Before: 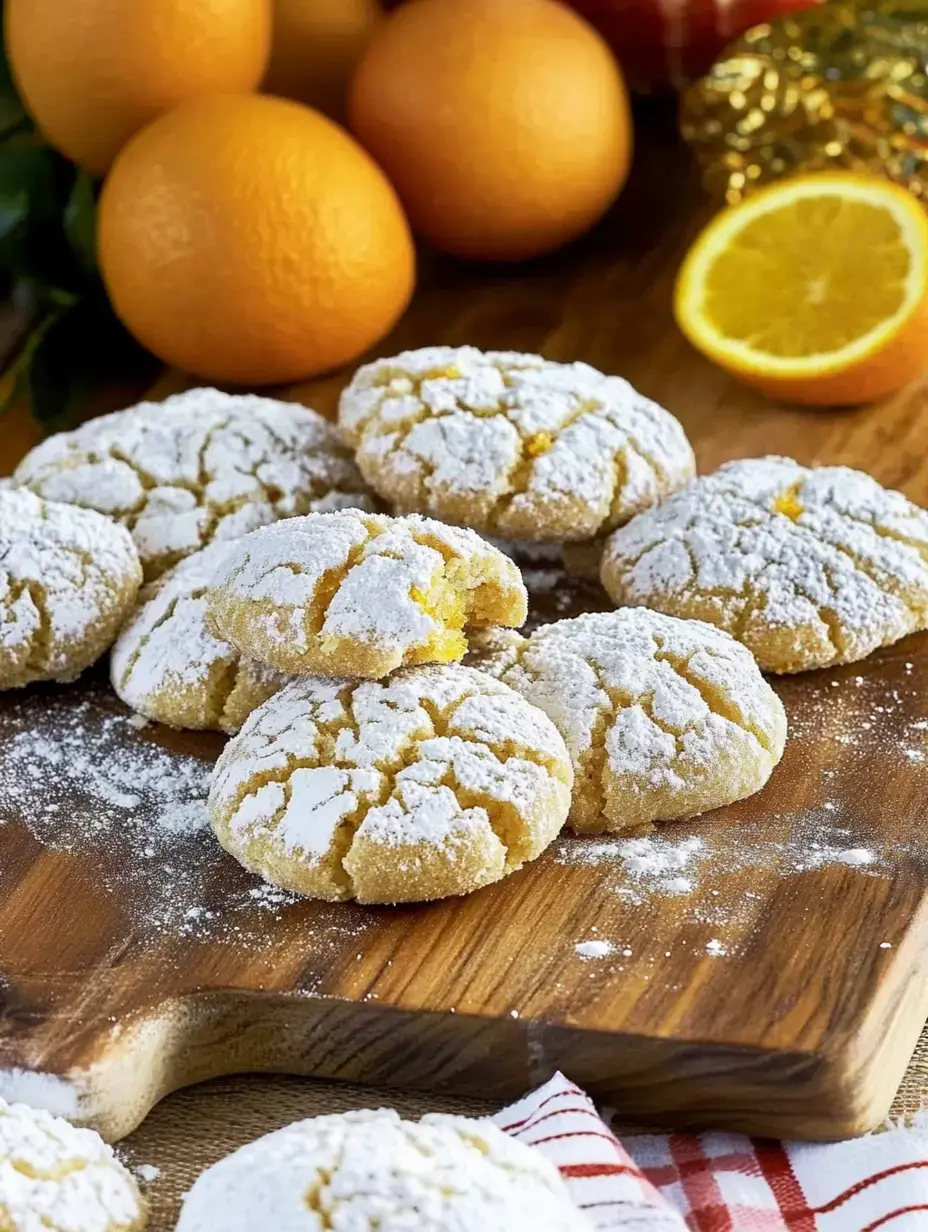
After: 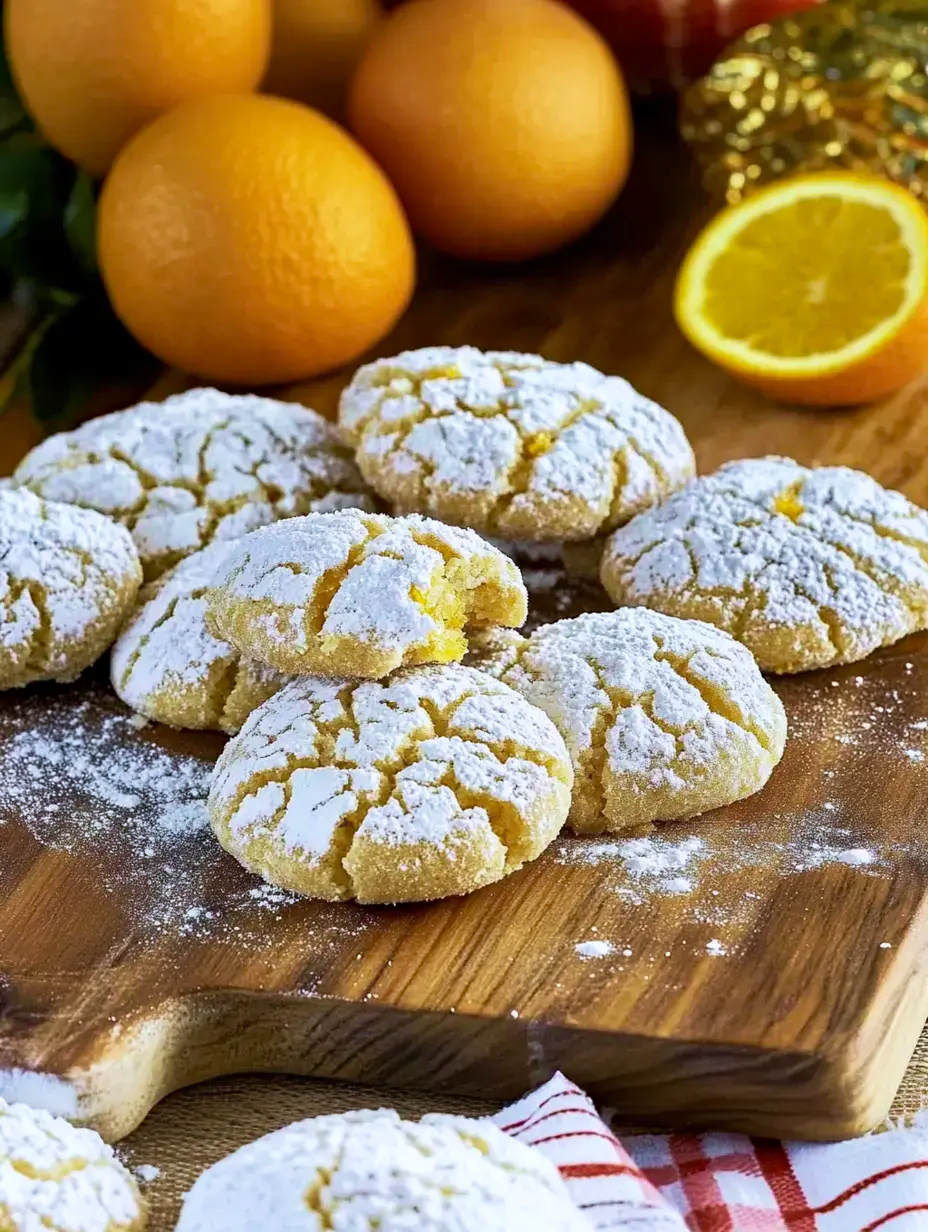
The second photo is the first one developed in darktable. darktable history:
haze removal: compatibility mode true, adaptive false
white balance: red 0.974, blue 1.044
velvia: on, module defaults
